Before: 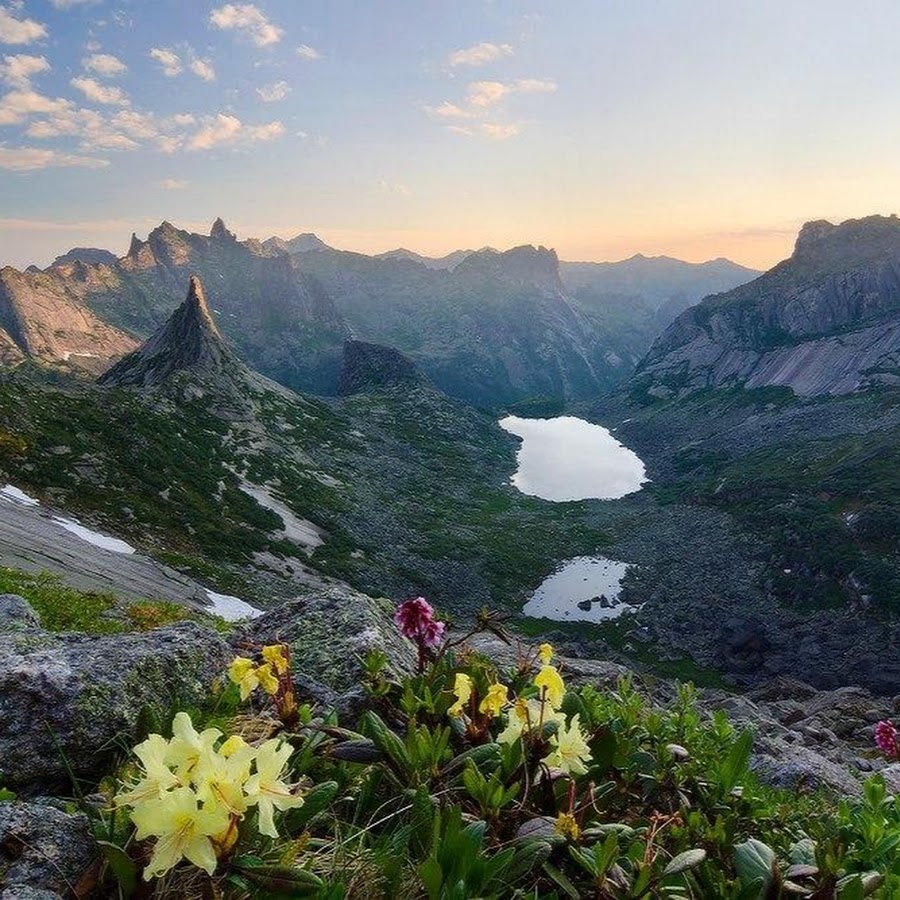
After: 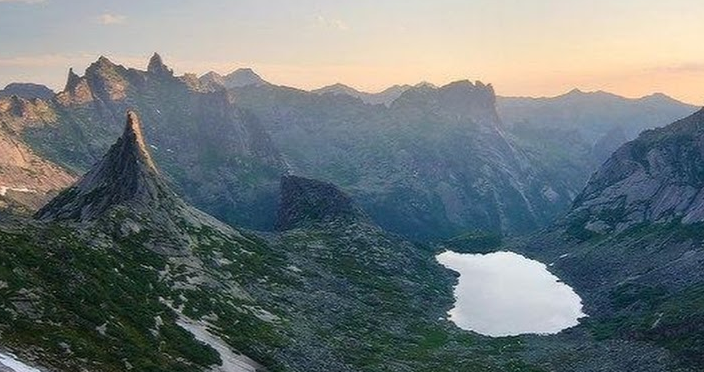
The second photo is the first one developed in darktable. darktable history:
crop: left 7.072%, top 18.424%, right 14.445%, bottom 40.179%
